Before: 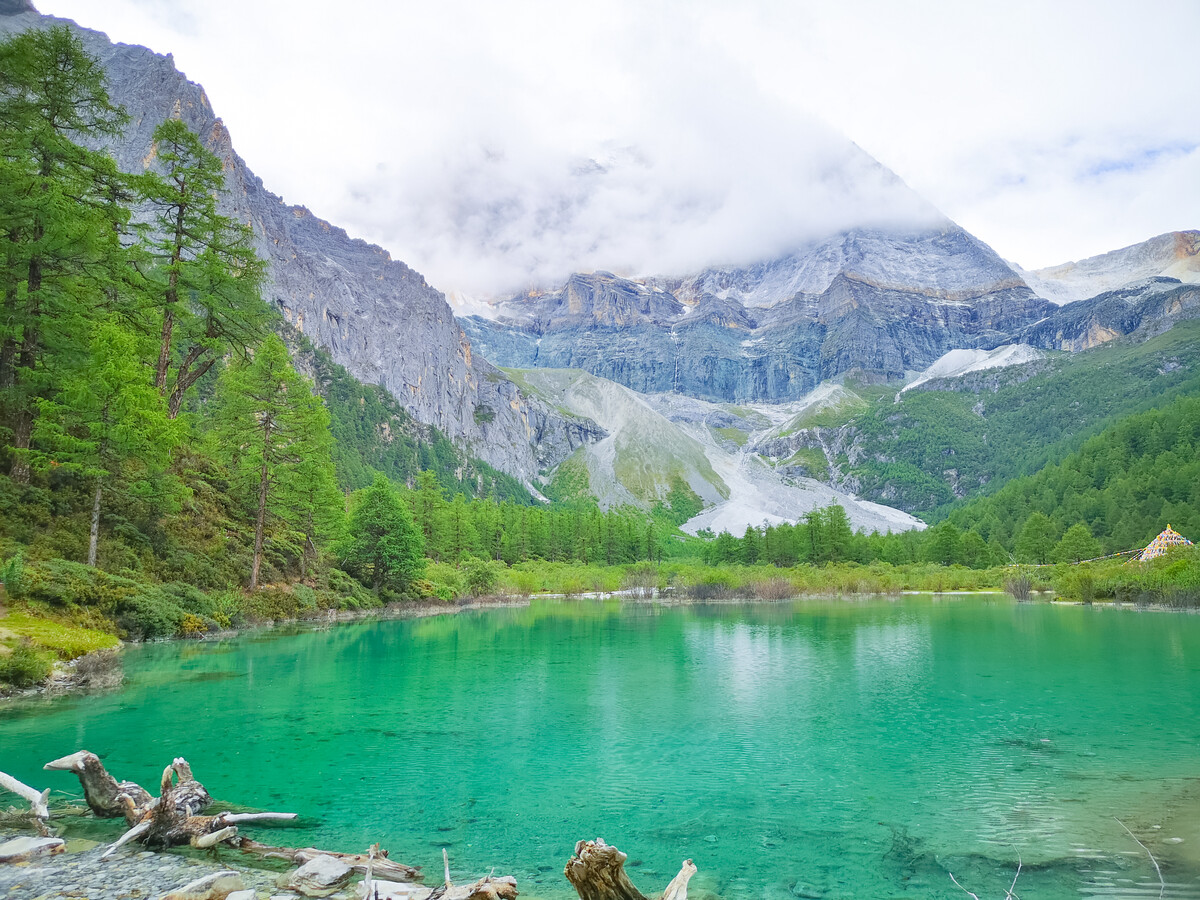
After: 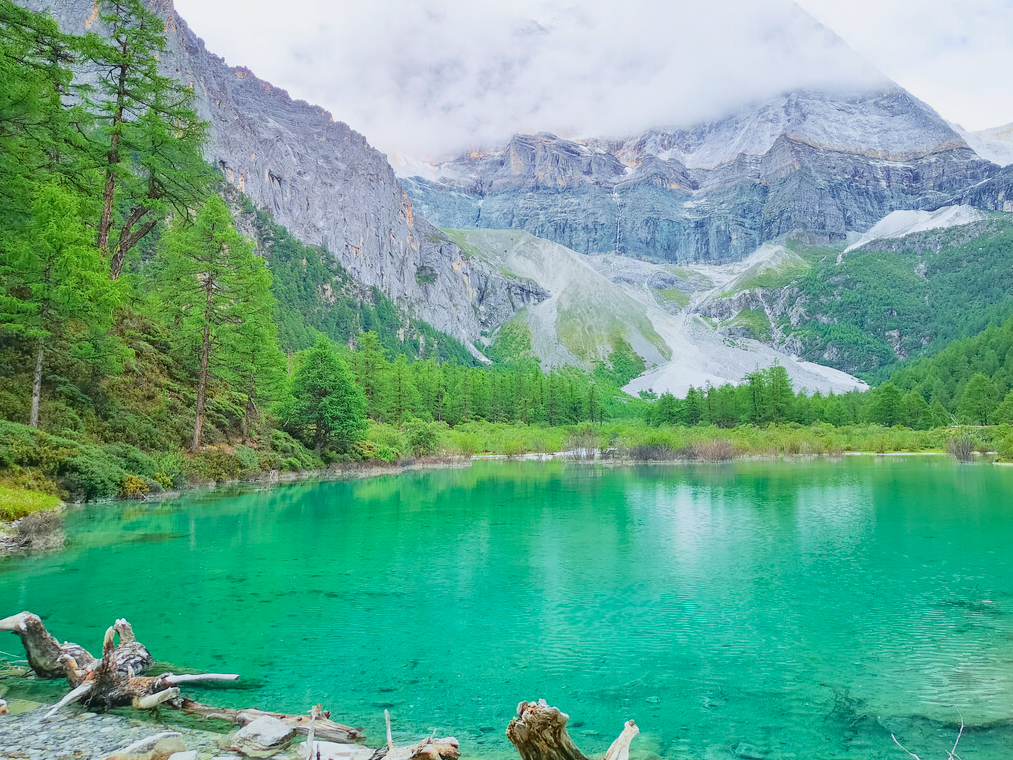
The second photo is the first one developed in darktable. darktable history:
crop and rotate: left 4.842%, top 15.51%, right 10.668%
tone curve: curves: ch0 [(0, 0.025) (0.15, 0.143) (0.452, 0.486) (0.751, 0.788) (1, 0.961)]; ch1 [(0, 0) (0.43, 0.408) (0.476, 0.469) (0.497, 0.494) (0.546, 0.571) (0.566, 0.607) (0.62, 0.657) (1, 1)]; ch2 [(0, 0) (0.386, 0.397) (0.505, 0.498) (0.547, 0.546) (0.579, 0.58) (1, 1)], color space Lab, independent channels, preserve colors none
exposure: black level correction 0.002, exposure -0.1 EV, compensate highlight preservation false
